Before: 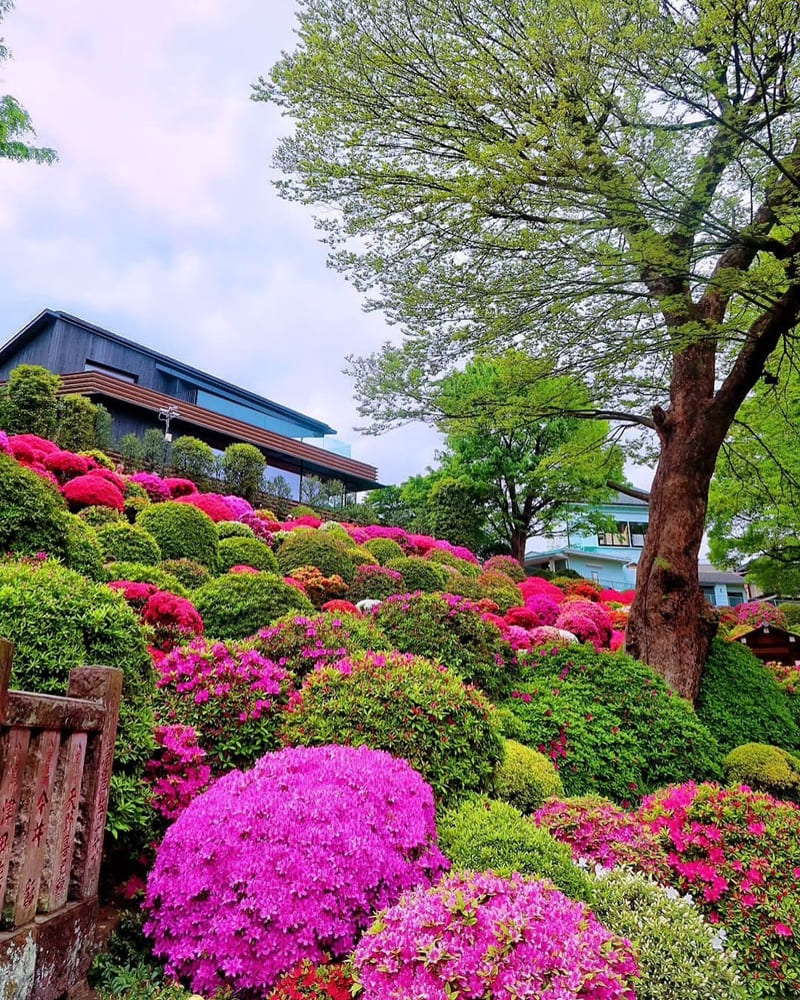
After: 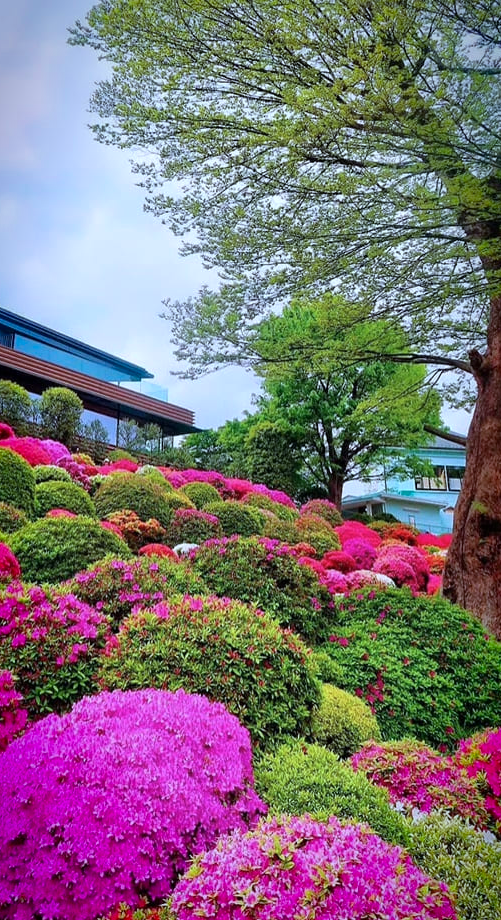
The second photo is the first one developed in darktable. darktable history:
color correction: highlights a* -4.12, highlights b* -10.71
crop and rotate: left 23.095%, top 5.621%, right 14.187%, bottom 2.357%
vignetting: saturation 0.388, automatic ratio true
